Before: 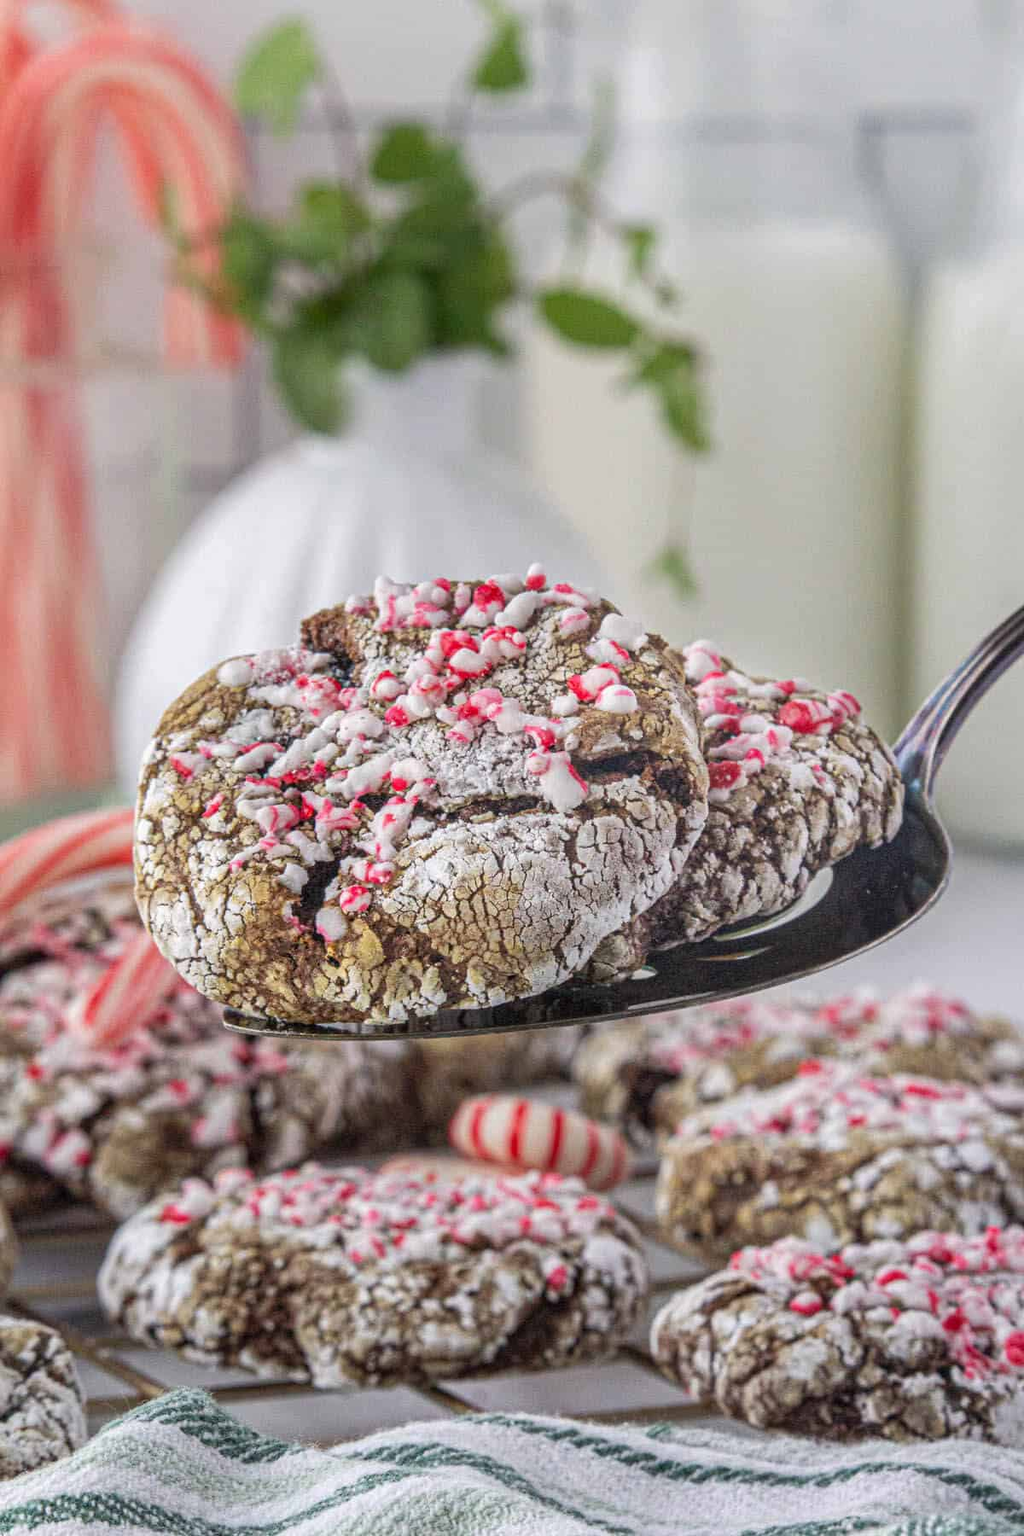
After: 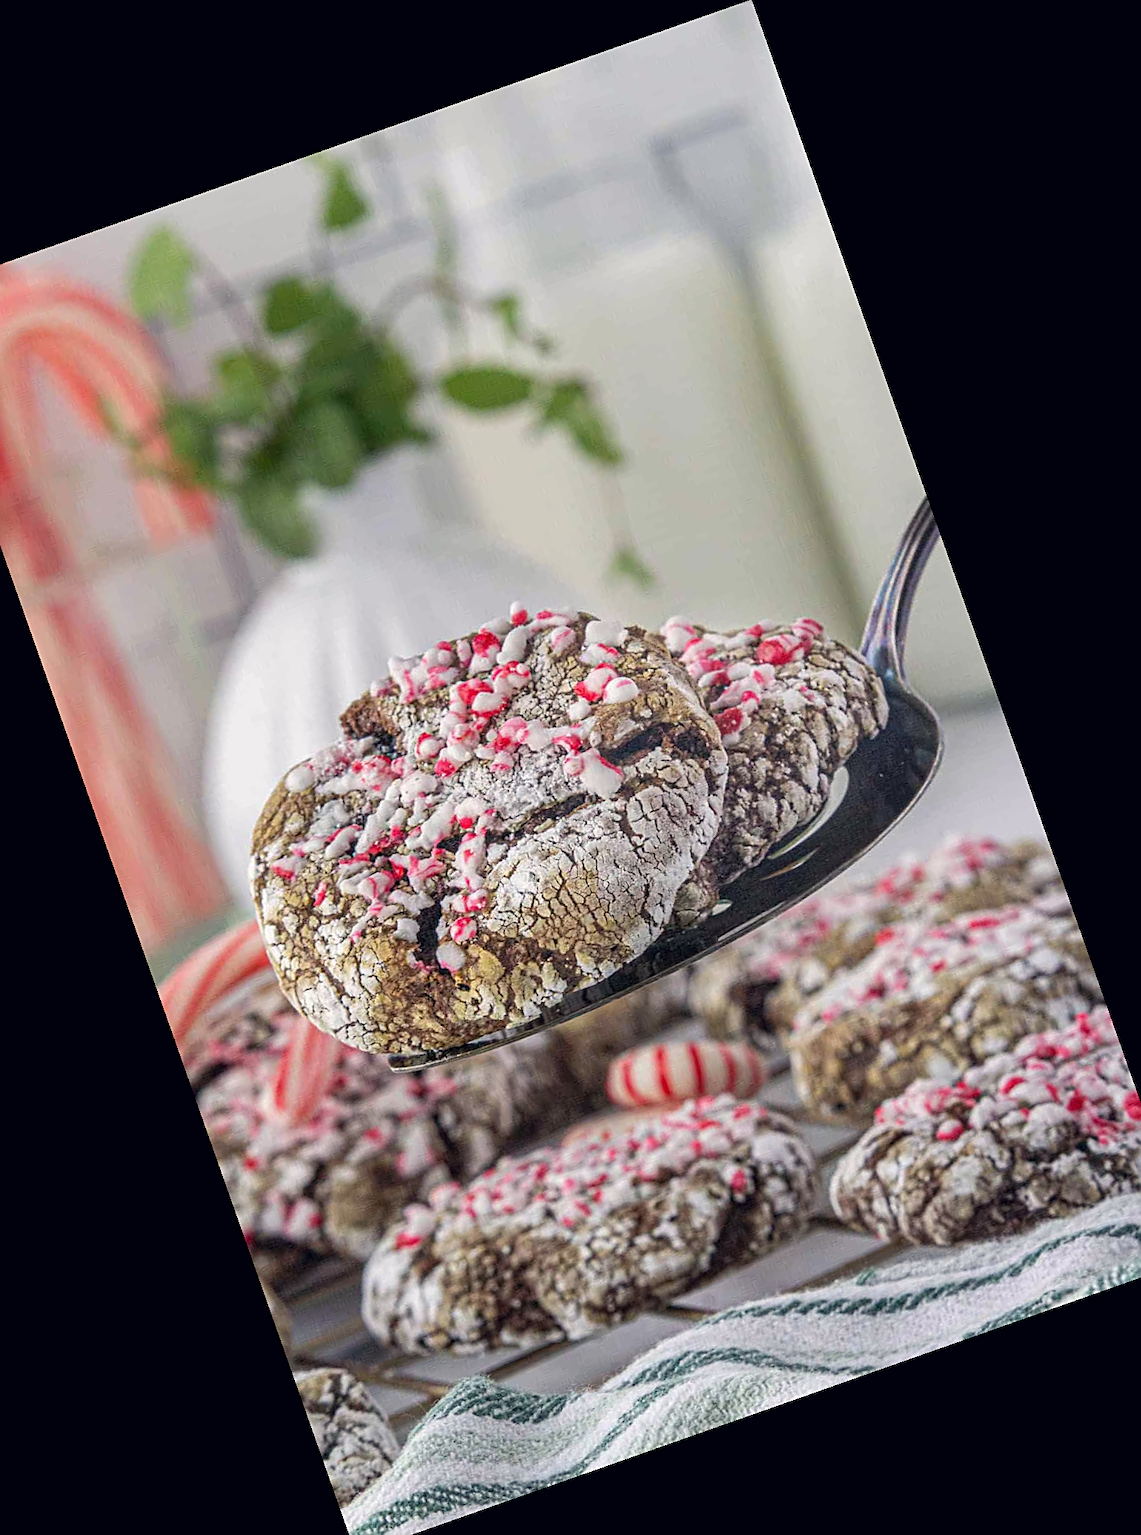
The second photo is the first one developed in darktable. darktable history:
sharpen: on, module defaults
crop and rotate: angle 19.43°, left 6.812%, right 4.125%, bottom 1.087%
color correction: highlights a* 0.207, highlights b* 2.7, shadows a* -0.874, shadows b* -4.78
